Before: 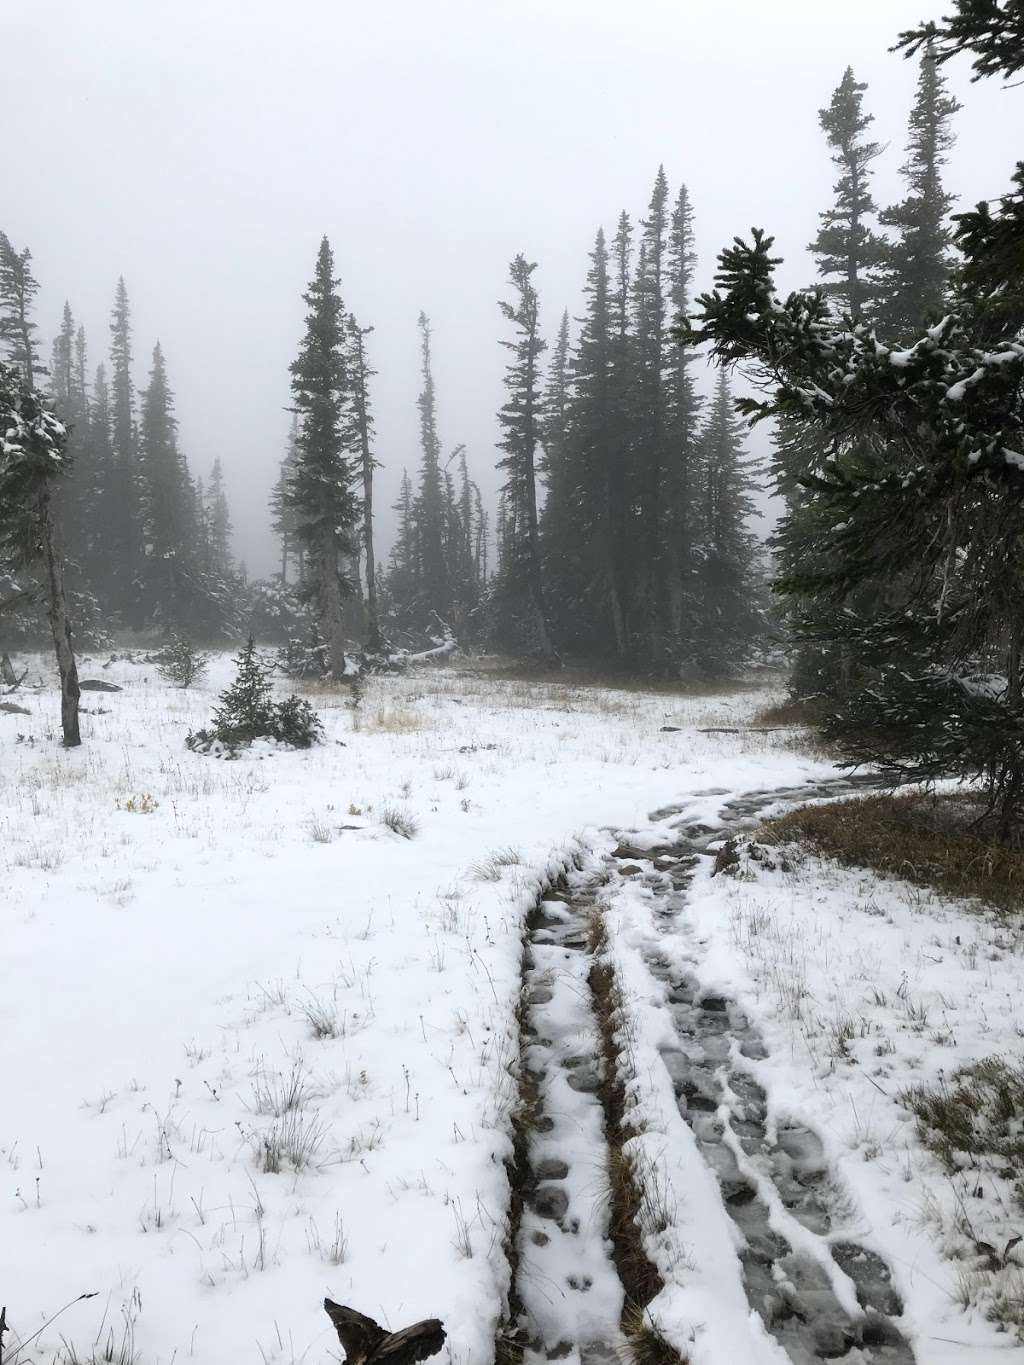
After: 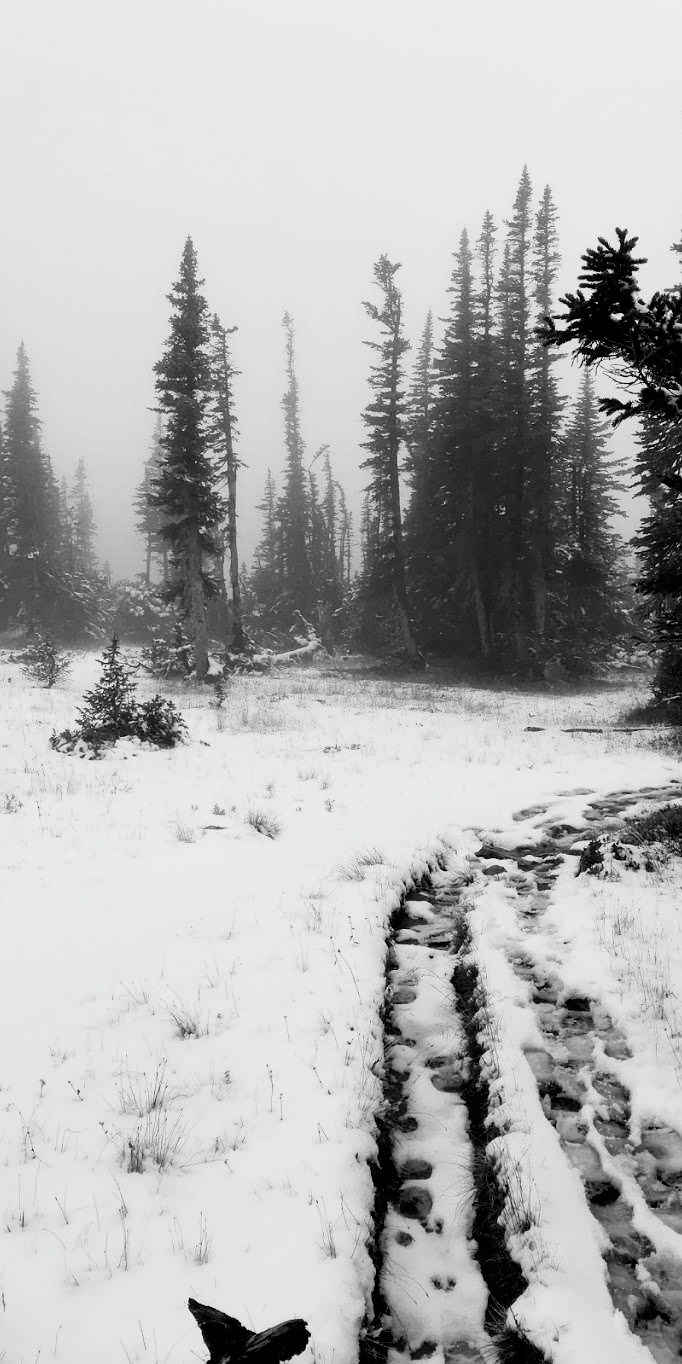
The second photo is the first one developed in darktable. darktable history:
crop and rotate: left 13.351%, right 19.986%
tone equalizer: edges refinement/feathering 500, mask exposure compensation -1.57 EV, preserve details no
filmic rgb: black relative exposure -5.15 EV, white relative exposure 3.52 EV, hardness 3.19, contrast 1.4, highlights saturation mix -49.1%, color science v4 (2020)
